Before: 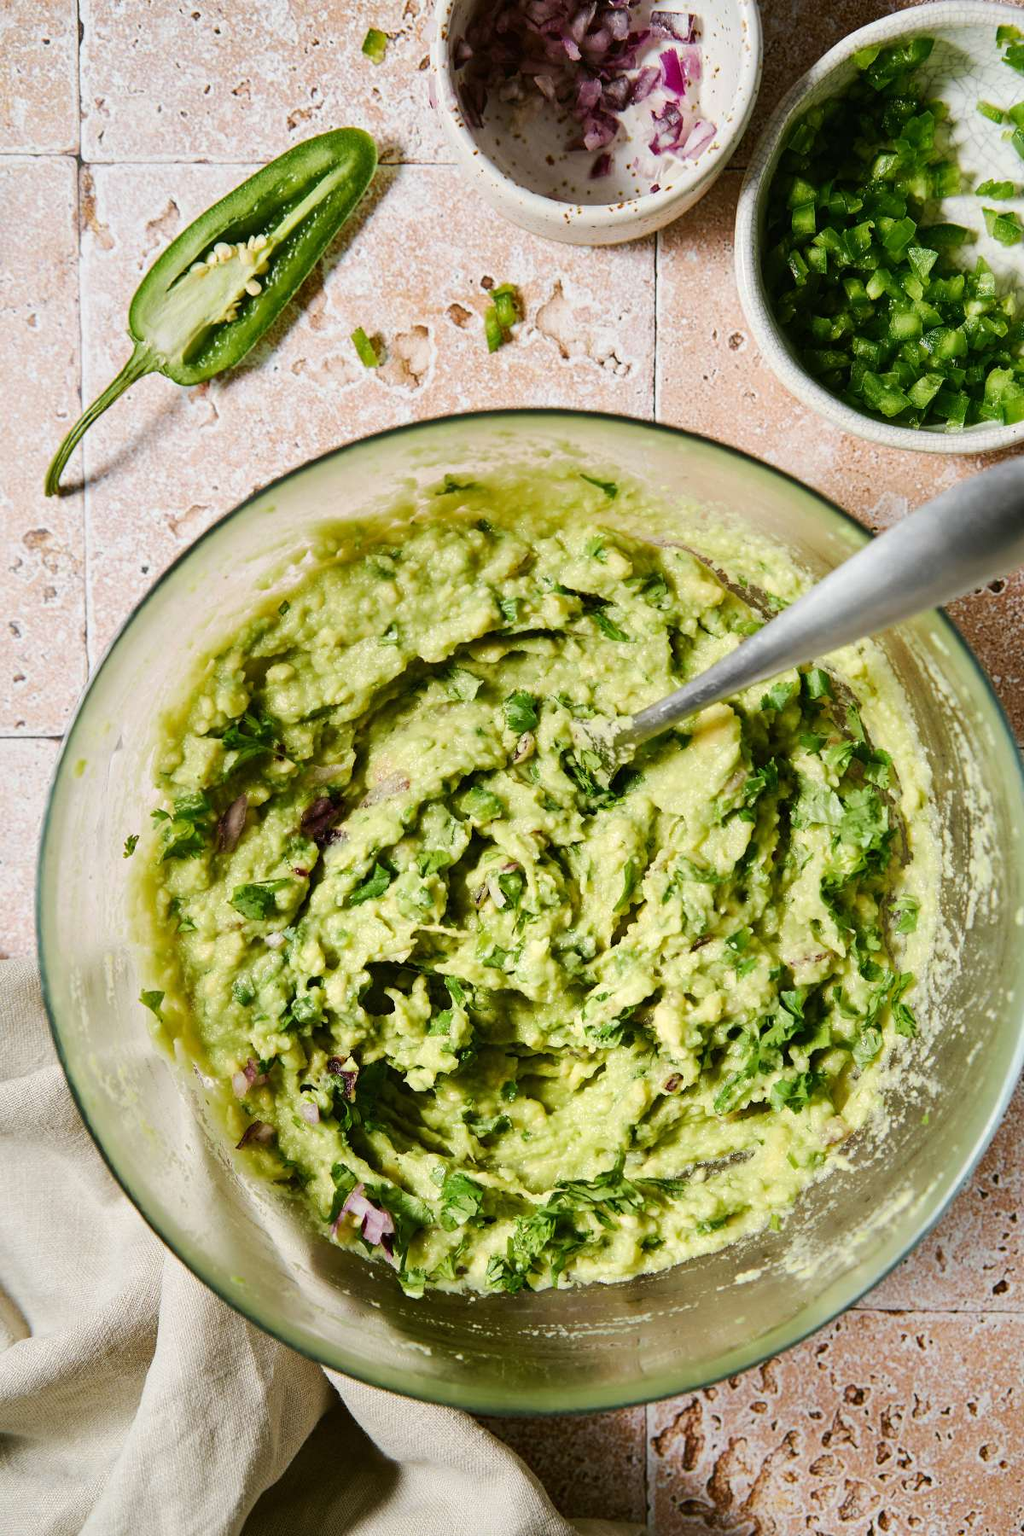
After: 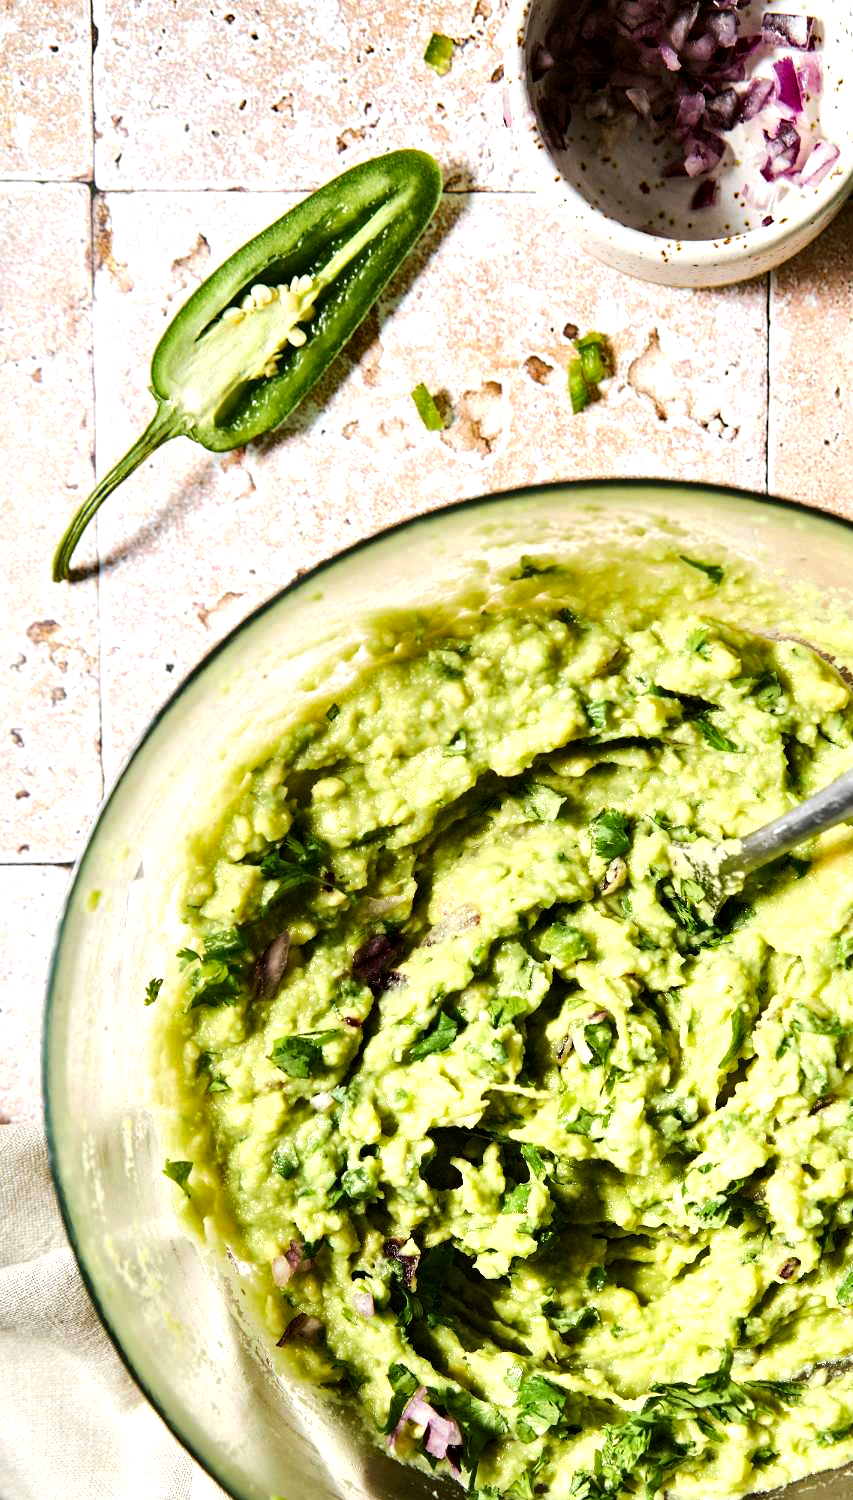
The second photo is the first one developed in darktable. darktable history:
tone equalizer: -8 EV -0.75 EV, -7 EV -0.7 EV, -6 EV -0.6 EV, -5 EV -0.4 EV, -3 EV 0.4 EV, -2 EV 0.6 EV, -1 EV 0.7 EV, +0 EV 0.75 EV, edges refinement/feathering 500, mask exposure compensation -1.57 EV, preserve details no
crop: right 28.885%, bottom 16.626%
haze removal: compatibility mode true, adaptive false
local contrast: mode bilateral grid, contrast 20, coarseness 50, detail 120%, midtone range 0.2
